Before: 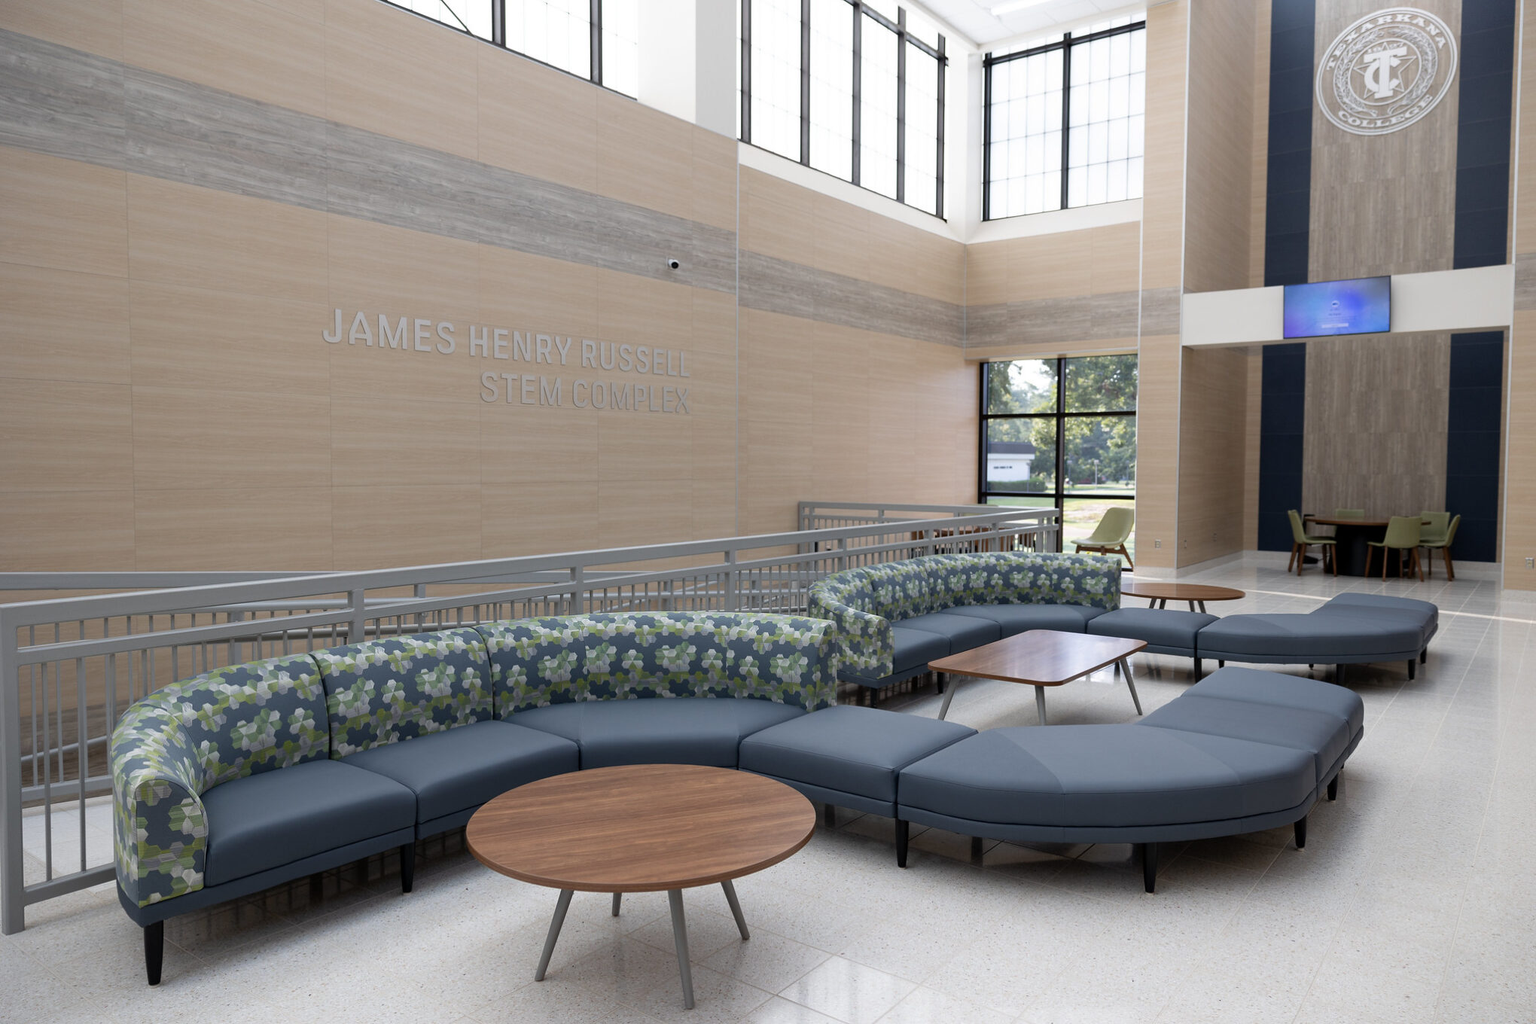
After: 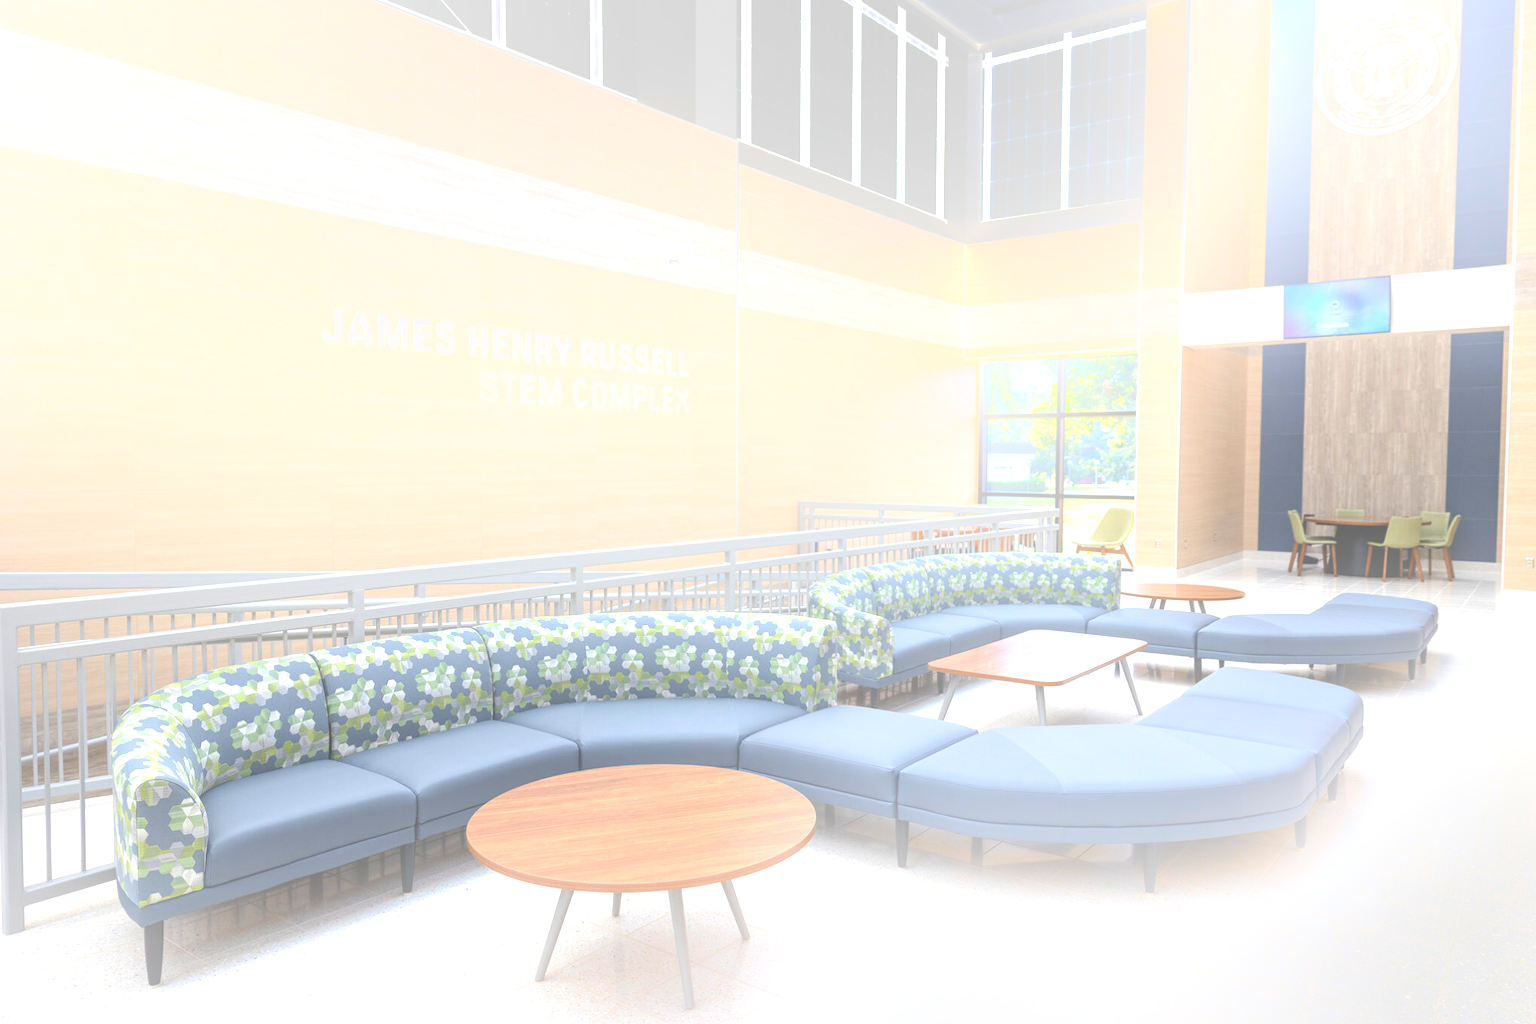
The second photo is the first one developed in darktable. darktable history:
local contrast: on, module defaults
tone equalizer: -8 EV -0.417 EV, -7 EV -0.389 EV, -6 EV -0.333 EV, -5 EV -0.222 EV, -3 EV 0.222 EV, -2 EV 0.333 EV, -1 EV 0.389 EV, +0 EV 0.417 EV, edges refinement/feathering 500, mask exposure compensation -1.57 EV, preserve details no
shadows and highlights: shadows 25, highlights -25
bloom: size 40%
exposure: exposure 1.2 EV, compensate highlight preservation false
